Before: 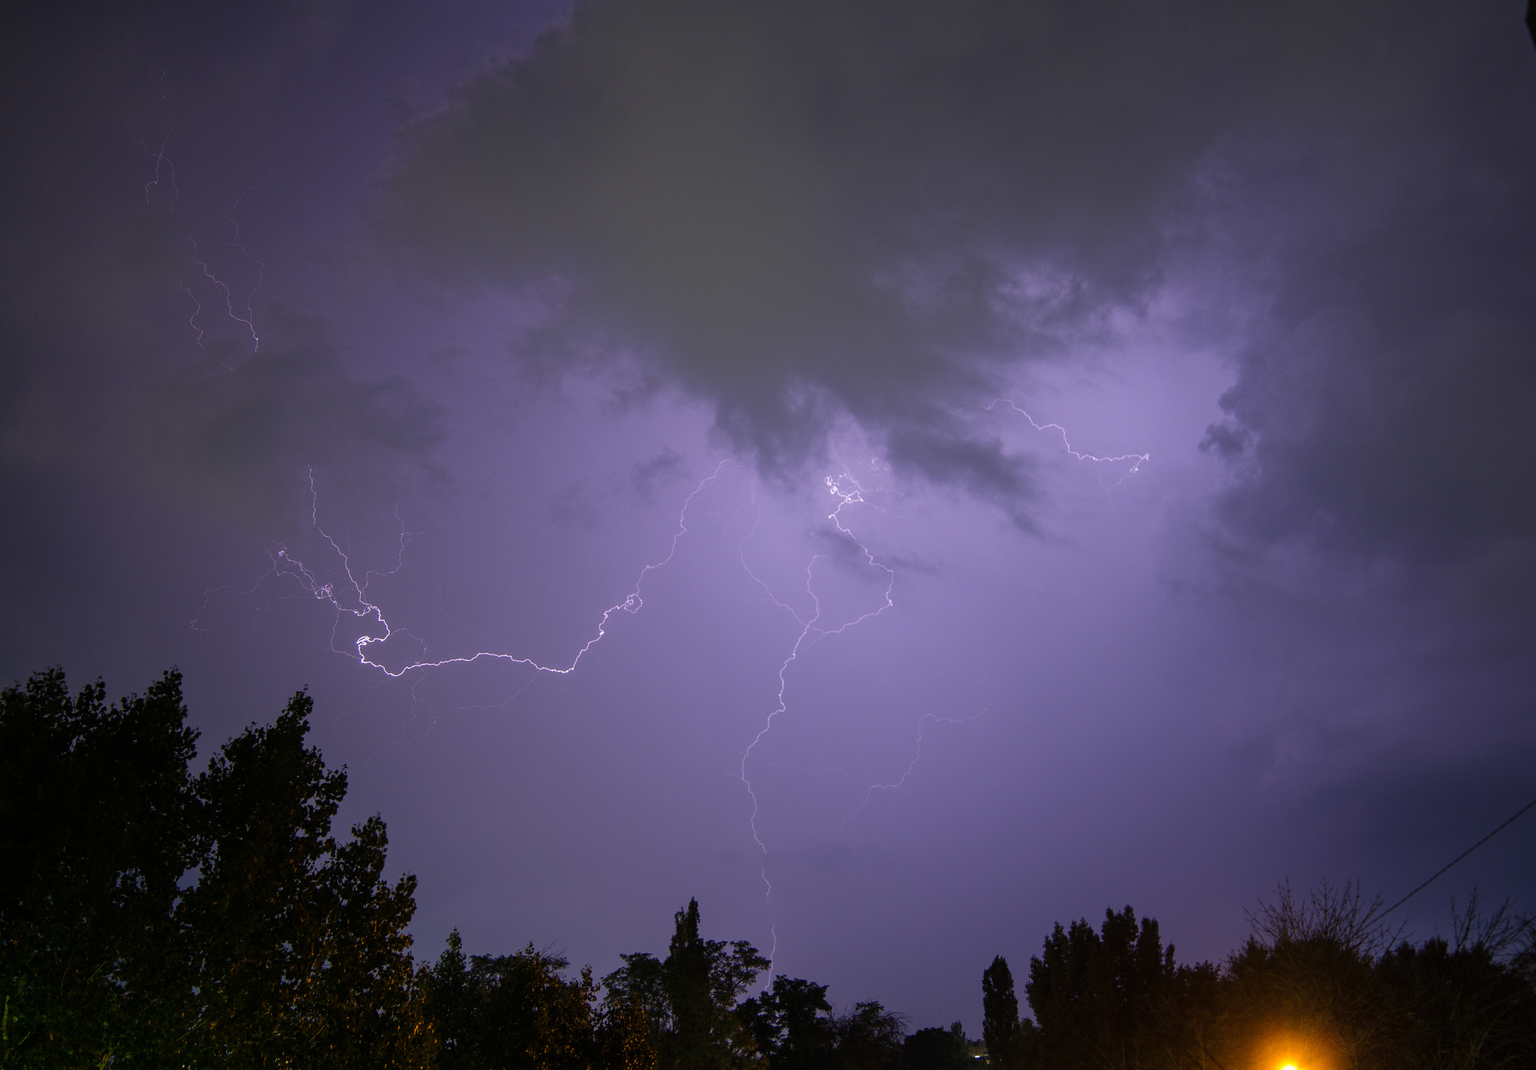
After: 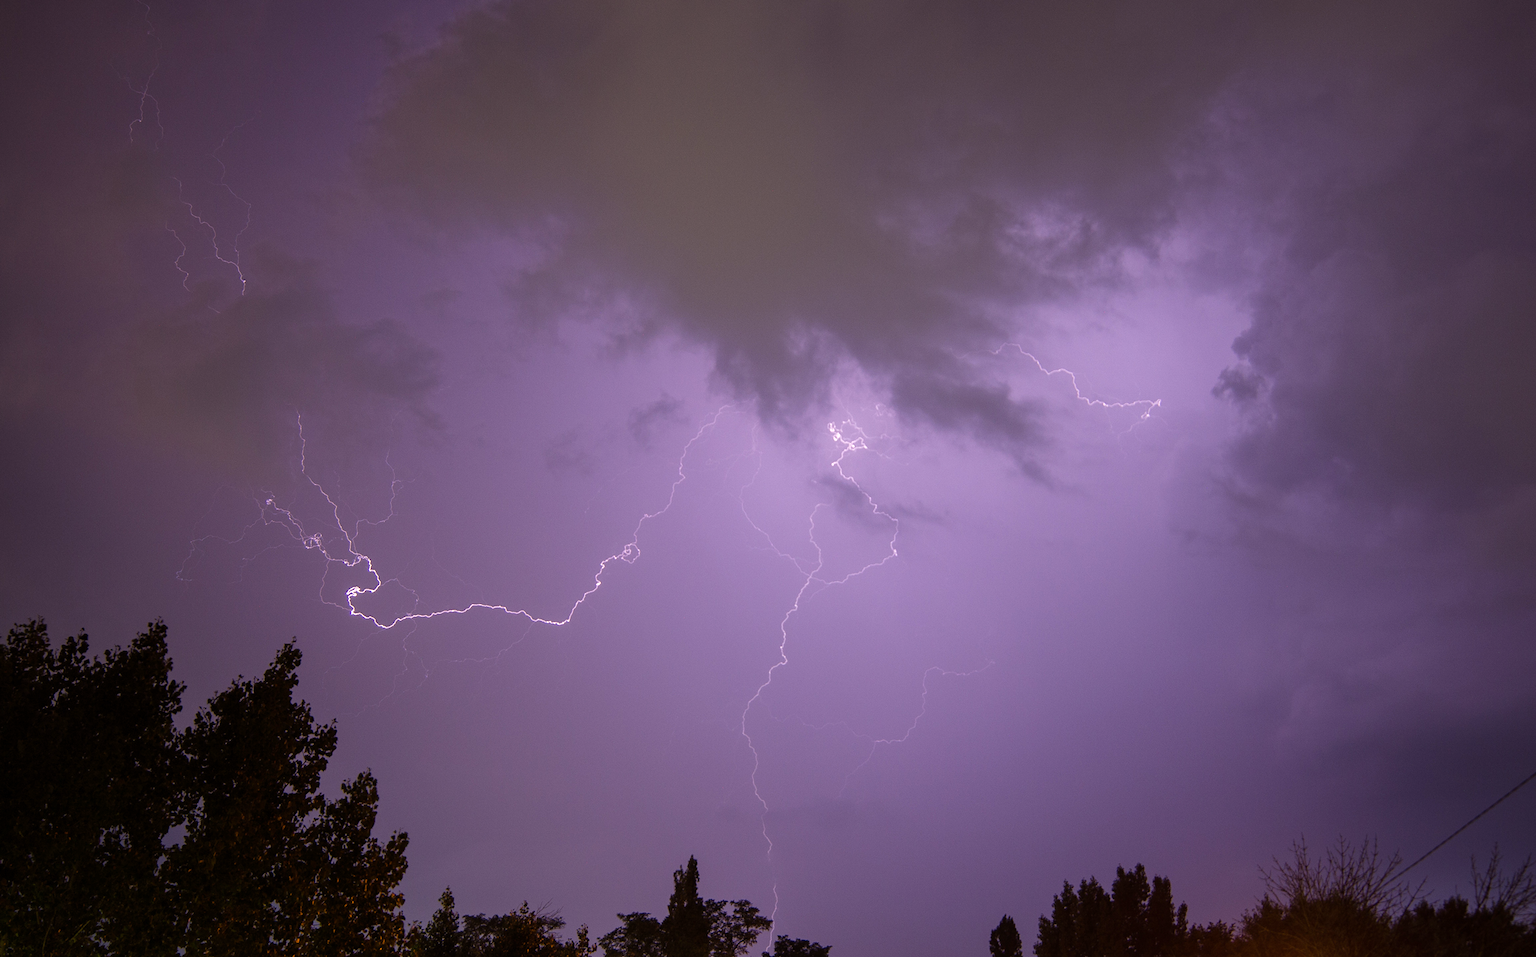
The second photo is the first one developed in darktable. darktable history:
local contrast: mode bilateral grid, contrast 20, coarseness 50, detail 102%, midtone range 0.2
exposure: exposure 0.296 EV, compensate highlight preservation false
crop: left 1.286%, top 6.106%, right 1.39%, bottom 6.825%
color balance rgb: power › chroma 1.556%, power › hue 27.36°, highlights gain › chroma 1.596%, highlights gain › hue 56.81°, perceptual saturation grading › global saturation 0.873%
